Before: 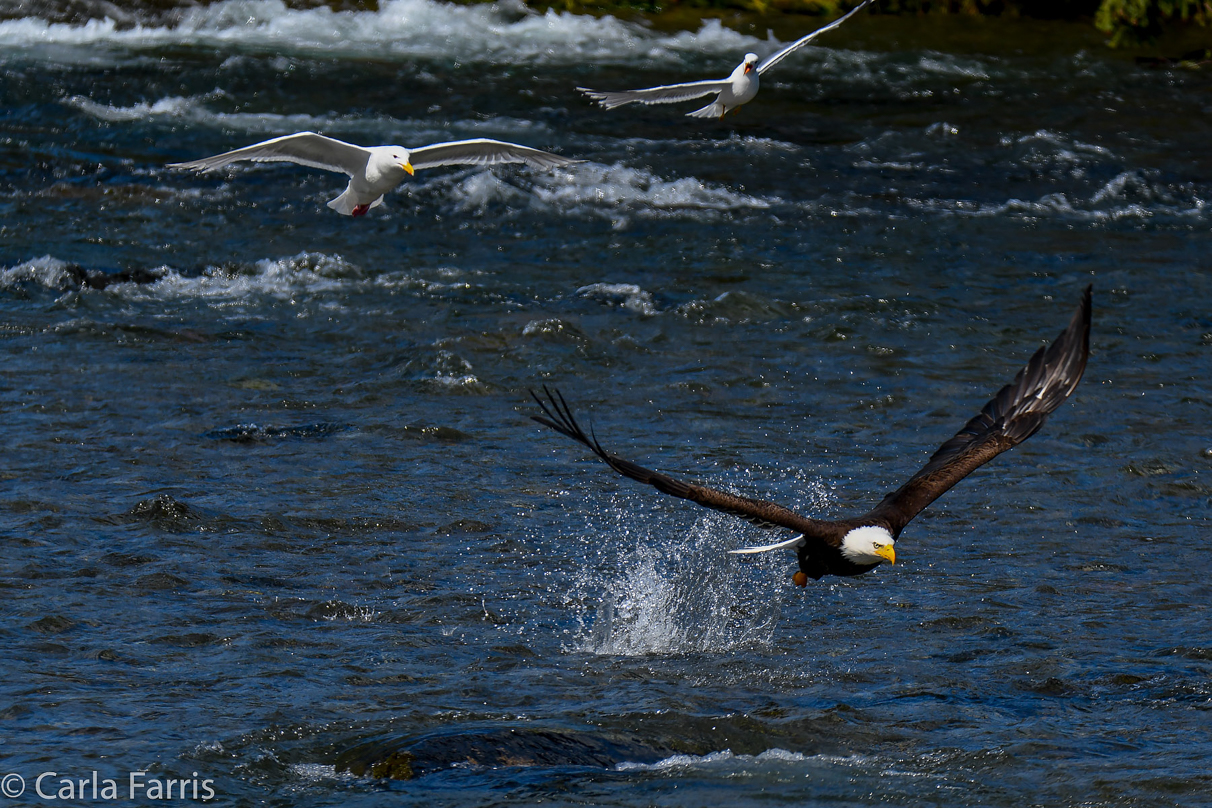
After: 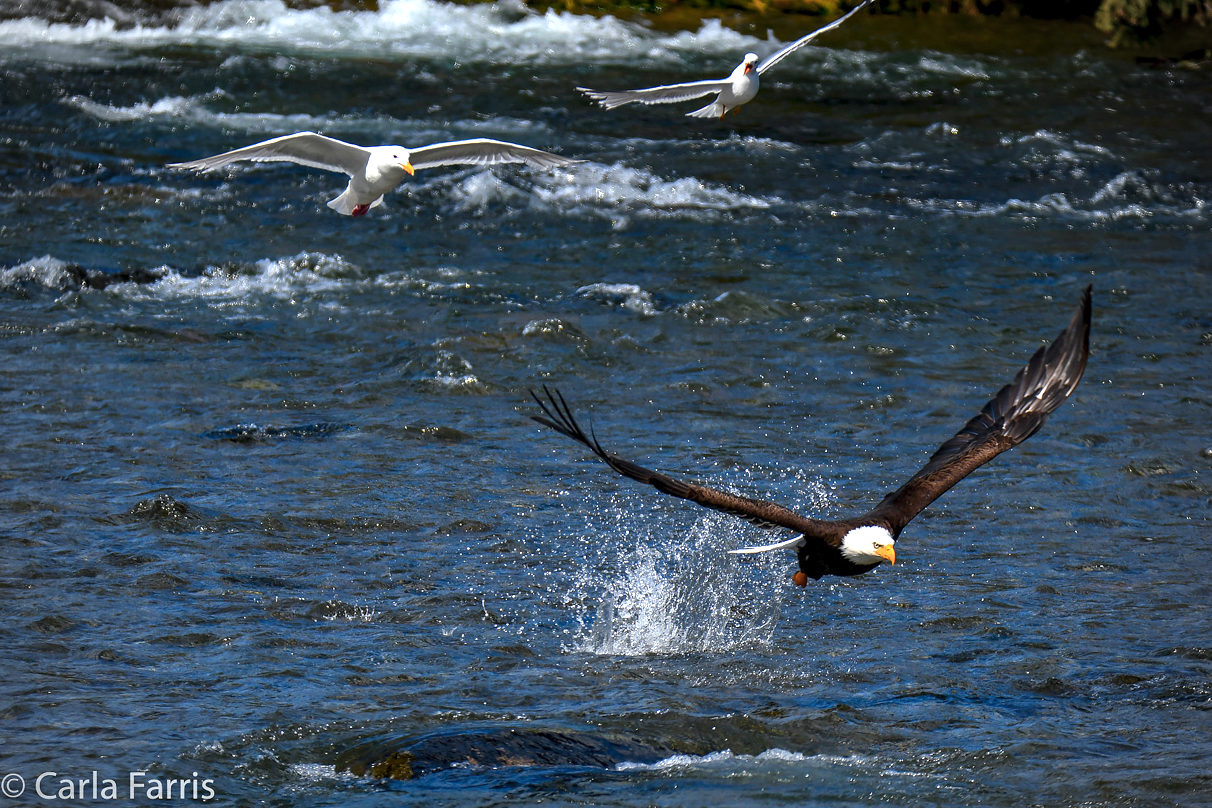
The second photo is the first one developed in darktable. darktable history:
exposure: exposure 0.948 EV, compensate highlight preservation false
vignetting: on, module defaults
color zones: curves: ch1 [(0, 0.469) (0.072, 0.457) (0.243, 0.494) (0.429, 0.5) (0.571, 0.5) (0.714, 0.5) (0.857, 0.5) (1, 0.469)]; ch2 [(0, 0.499) (0.143, 0.467) (0.242, 0.436) (0.429, 0.493) (0.571, 0.5) (0.714, 0.5) (0.857, 0.5) (1, 0.499)]
